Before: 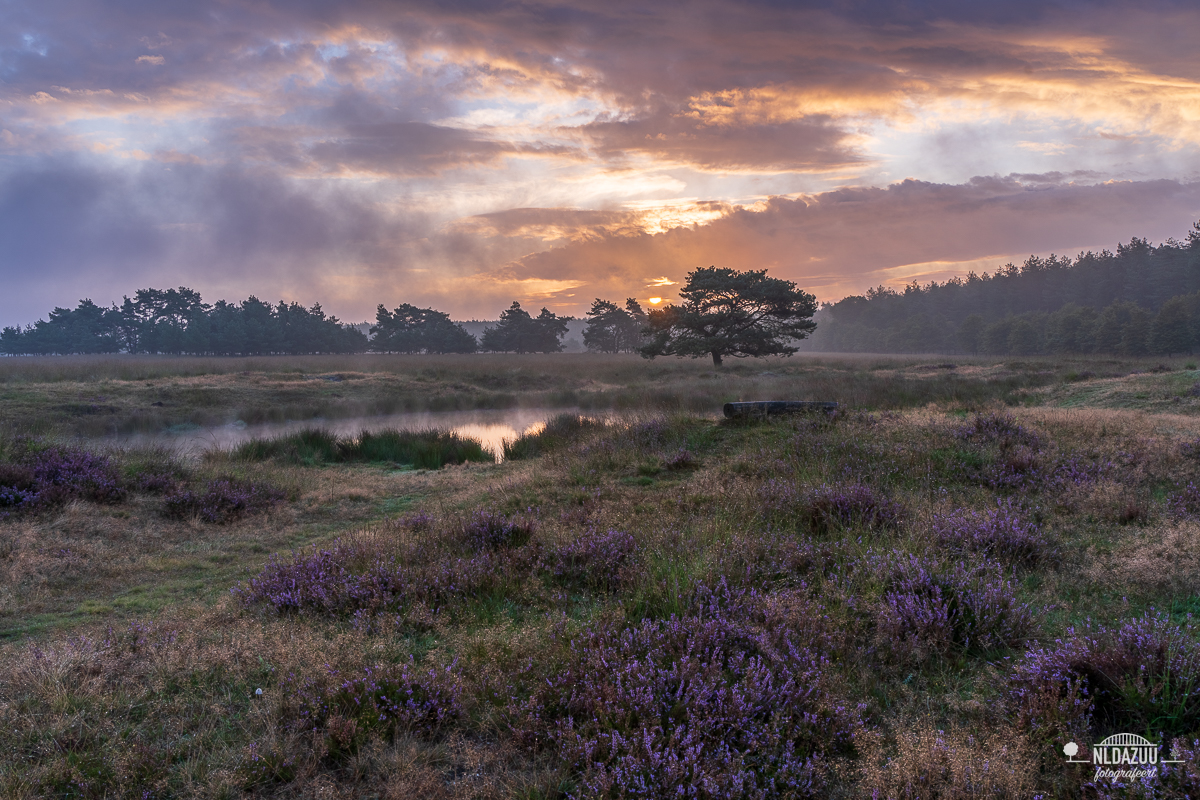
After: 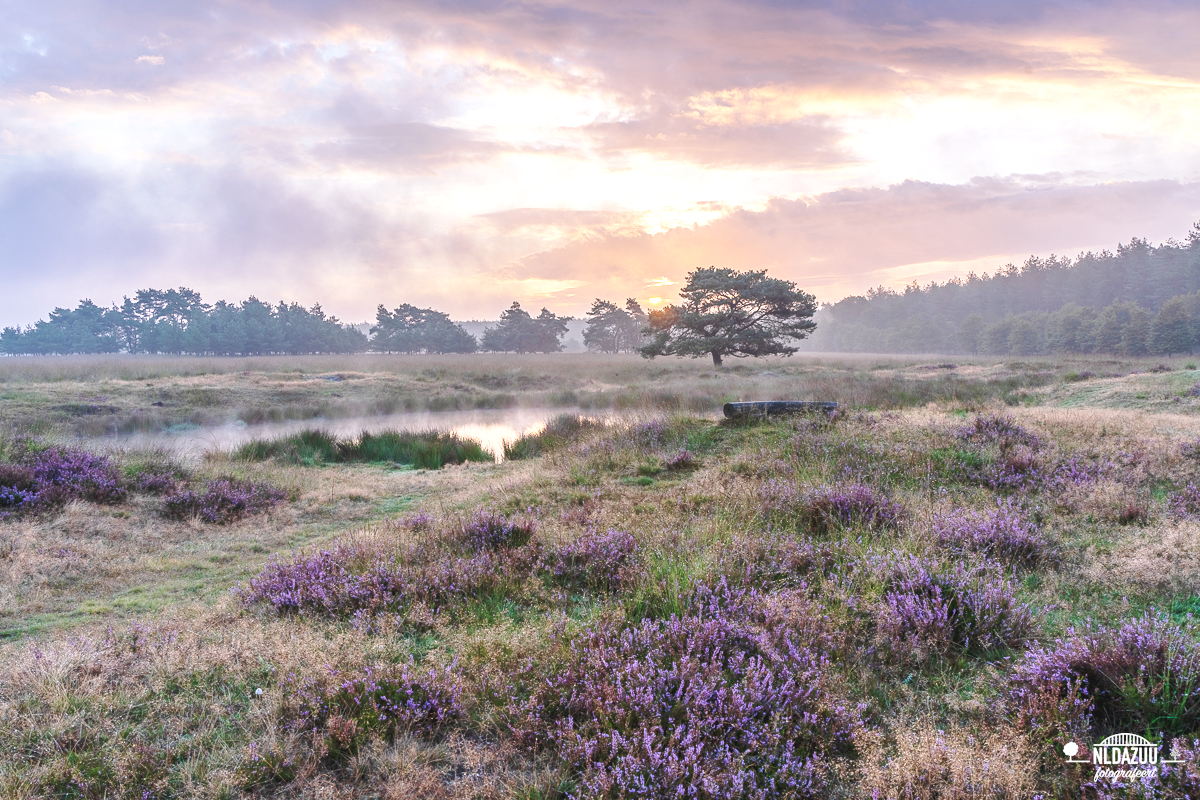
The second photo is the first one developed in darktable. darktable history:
base curve: curves: ch0 [(0, 0.007) (0.028, 0.063) (0.121, 0.311) (0.46, 0.743) (0.859, 0.957) (1, 1)], preserve colors none
exposure: exposure 0.695 EV, compensate highlight preservation false
